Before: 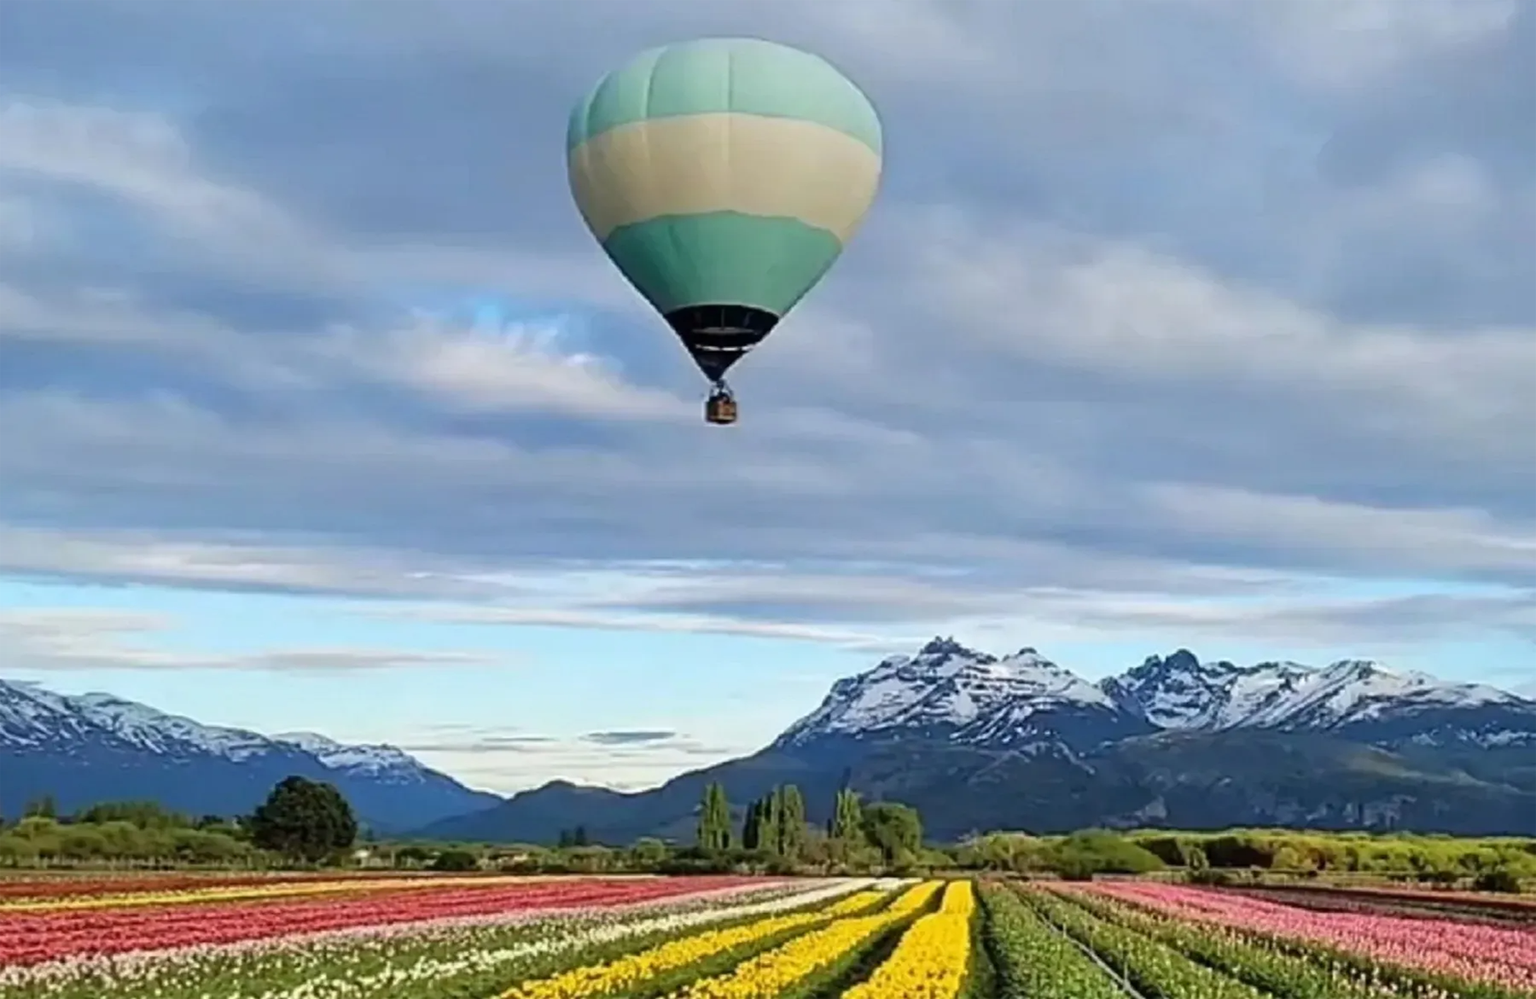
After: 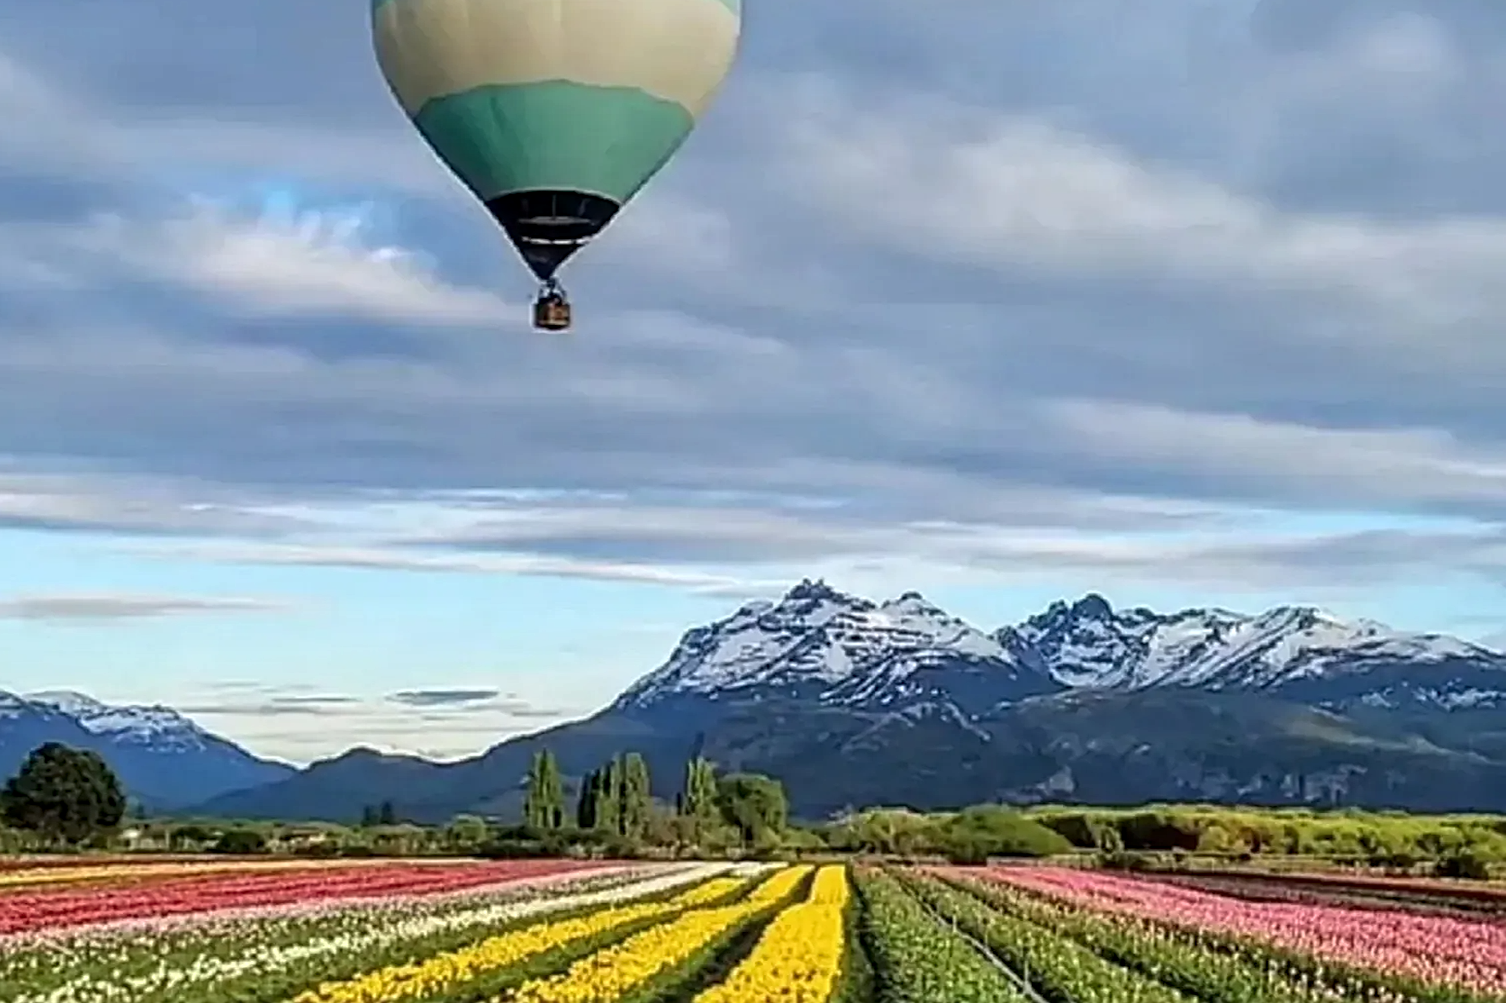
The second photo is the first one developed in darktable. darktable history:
local contrast: on, module defaults
crop: left 16.329%, top 14.29%
sharpen: on, module defaults
